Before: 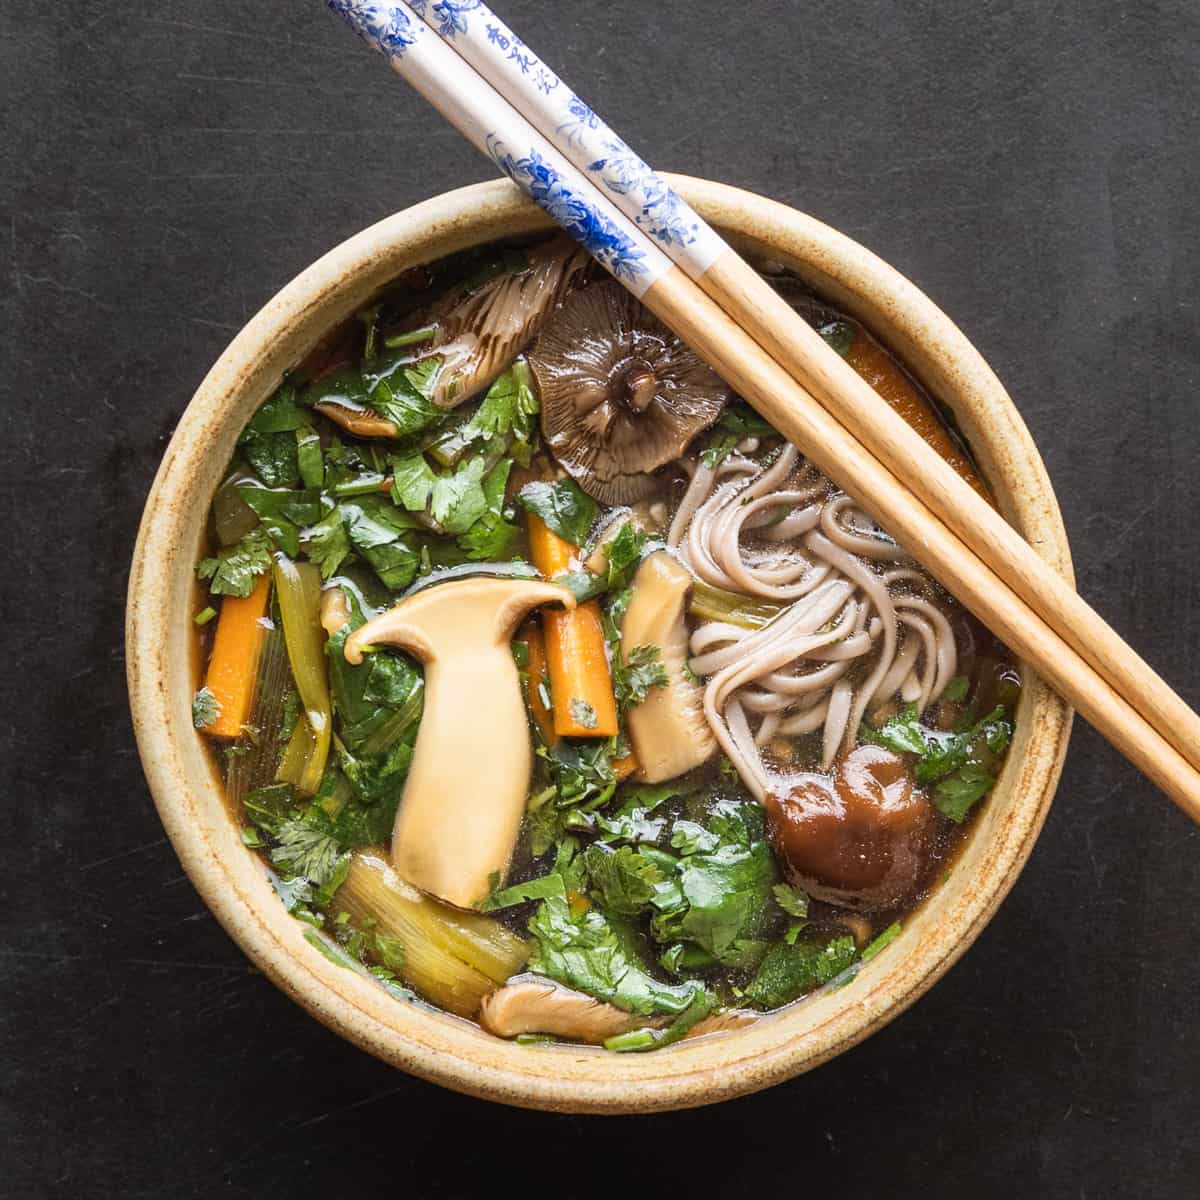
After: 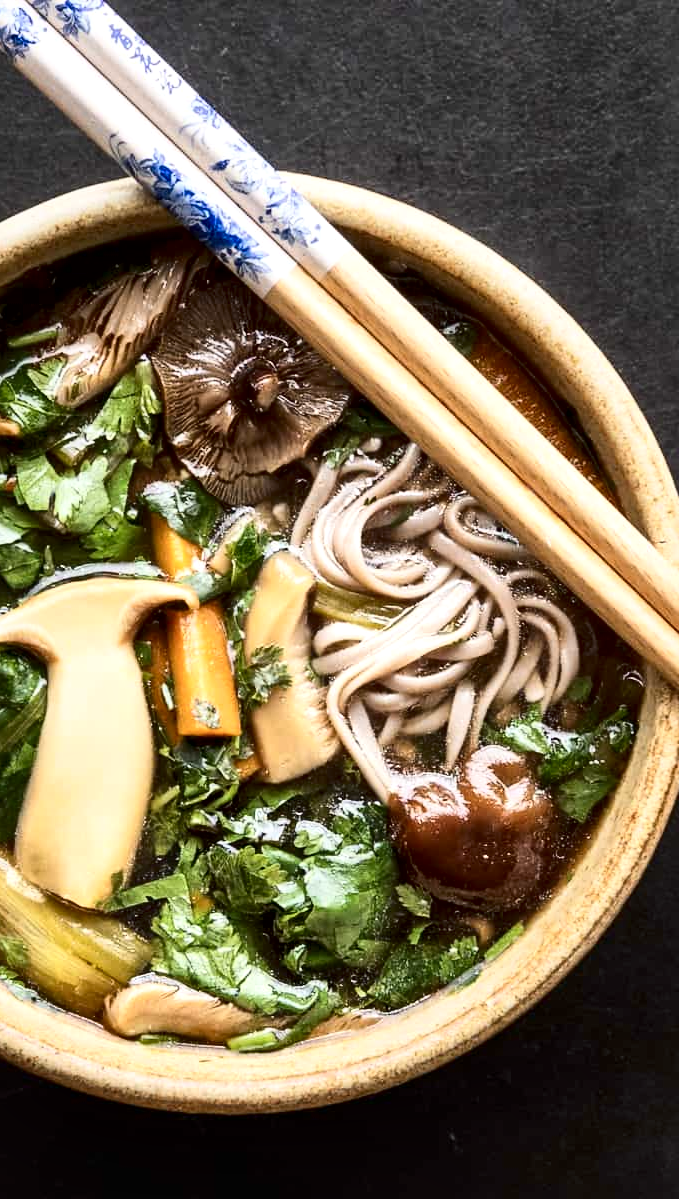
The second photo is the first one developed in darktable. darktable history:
contrast brightness saturation: contrast 0.286
crop: left 31.475%, top 0.004%, right 11.866%
local contrast: mode bilateral grid, contrast 21, coarseness 50, detail 171%, midtone range 0.2
